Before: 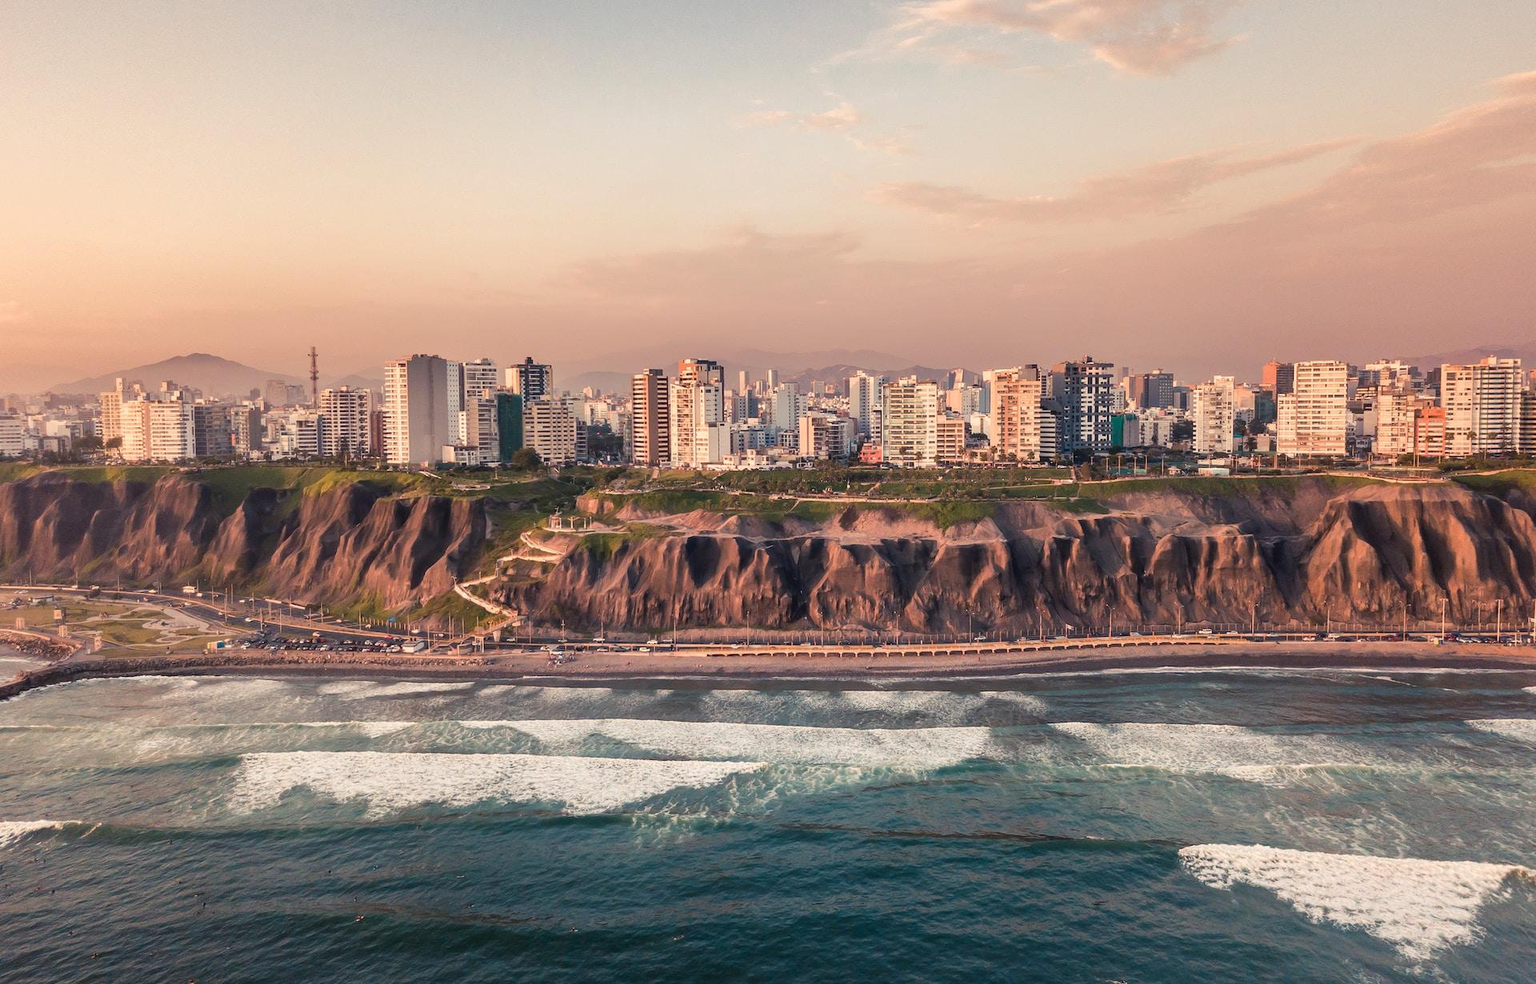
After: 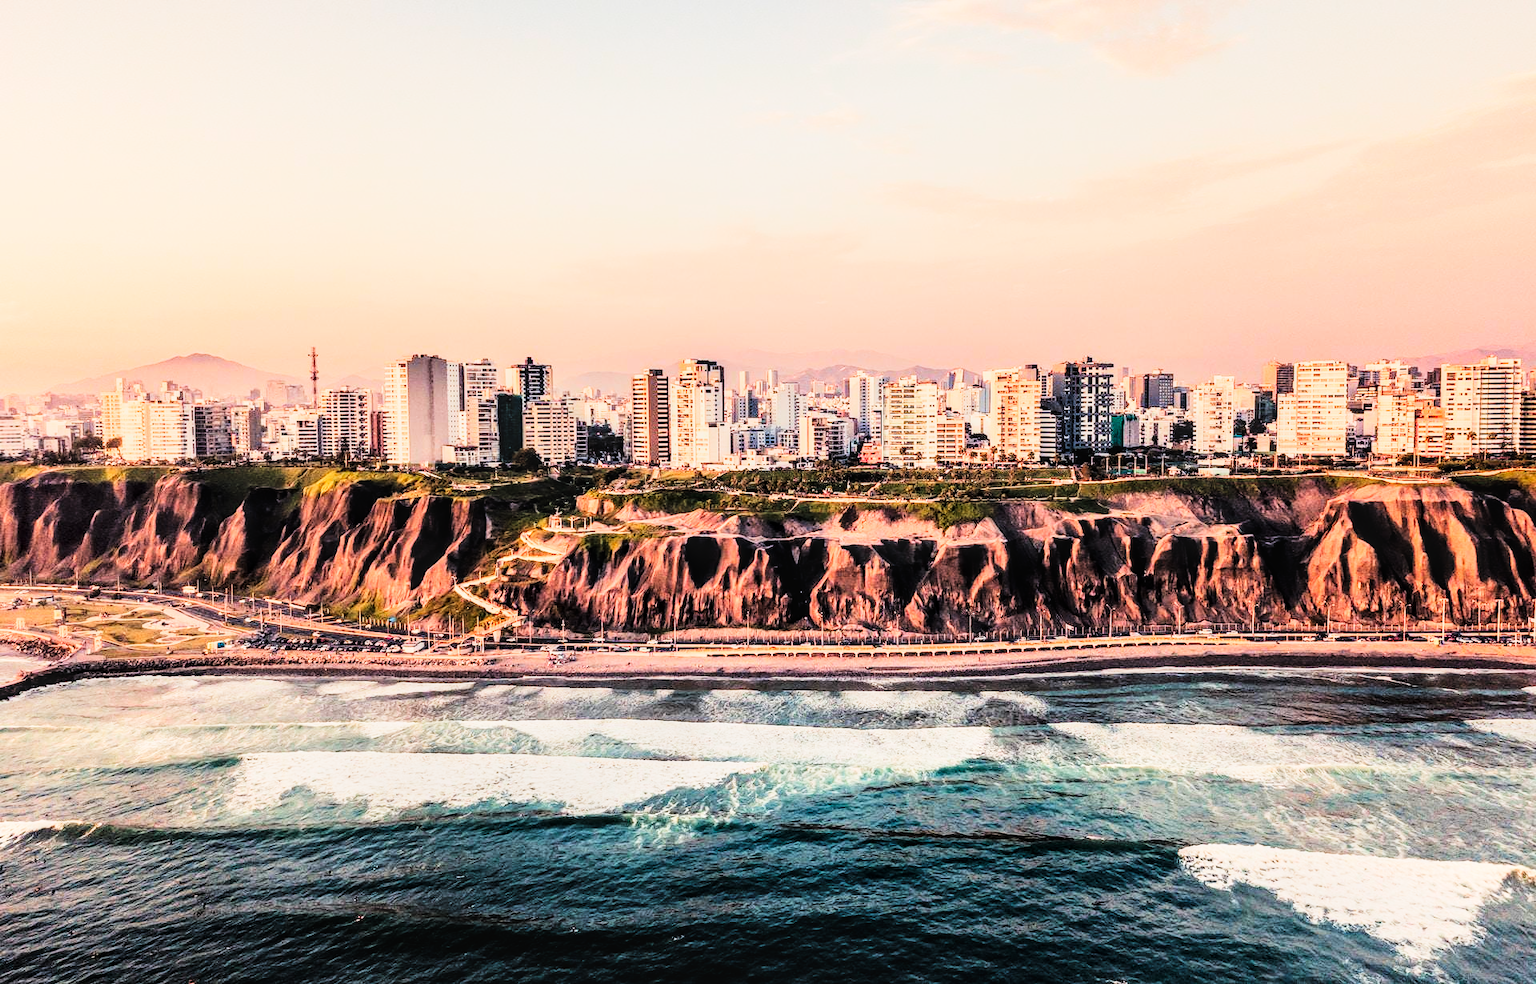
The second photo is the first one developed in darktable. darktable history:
local contrast: on, module defaults
tone curve: curves: ch0 [(0, 0) (0.004, 0) (0.133, 0.071) (0.325, 0.456) (0.832, 0.957) (1, 1)], color space Lab, linked channels, preserve colors none
sigmoid: contrast 1.8, skew -0.2, preserve hue 0%, red attenuation 0.1, red rotation 0.035, green attenuation 0.1, green rotation -0.017, blue attenuation 0.15, blue rotation -0.052, base primaries Rec2020
